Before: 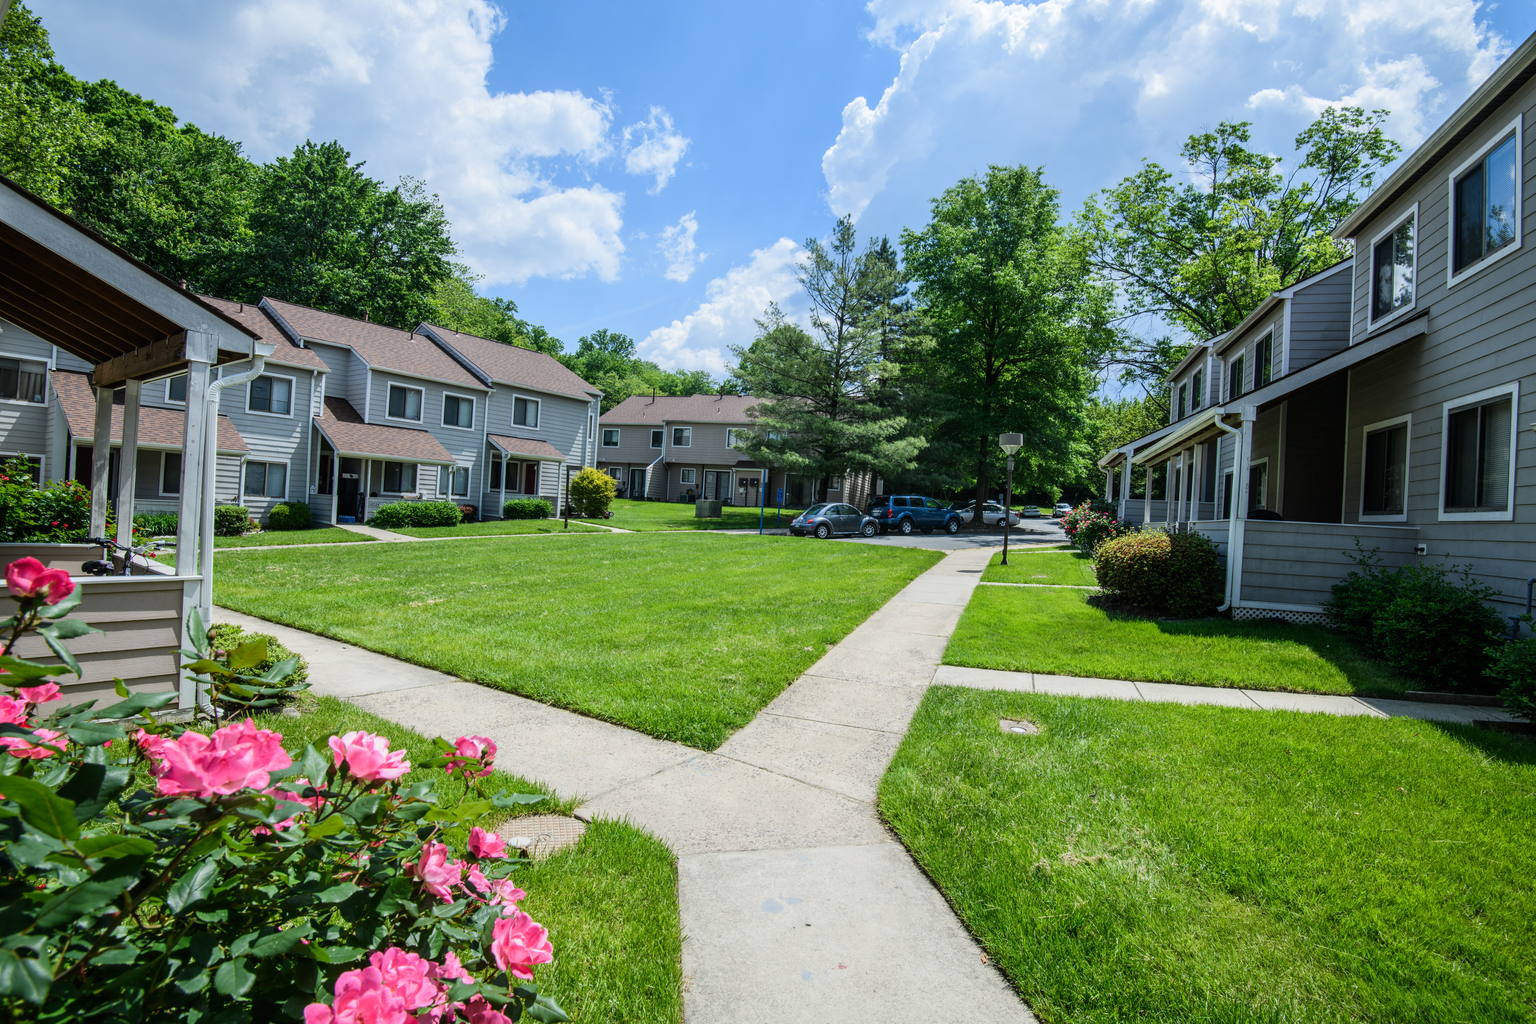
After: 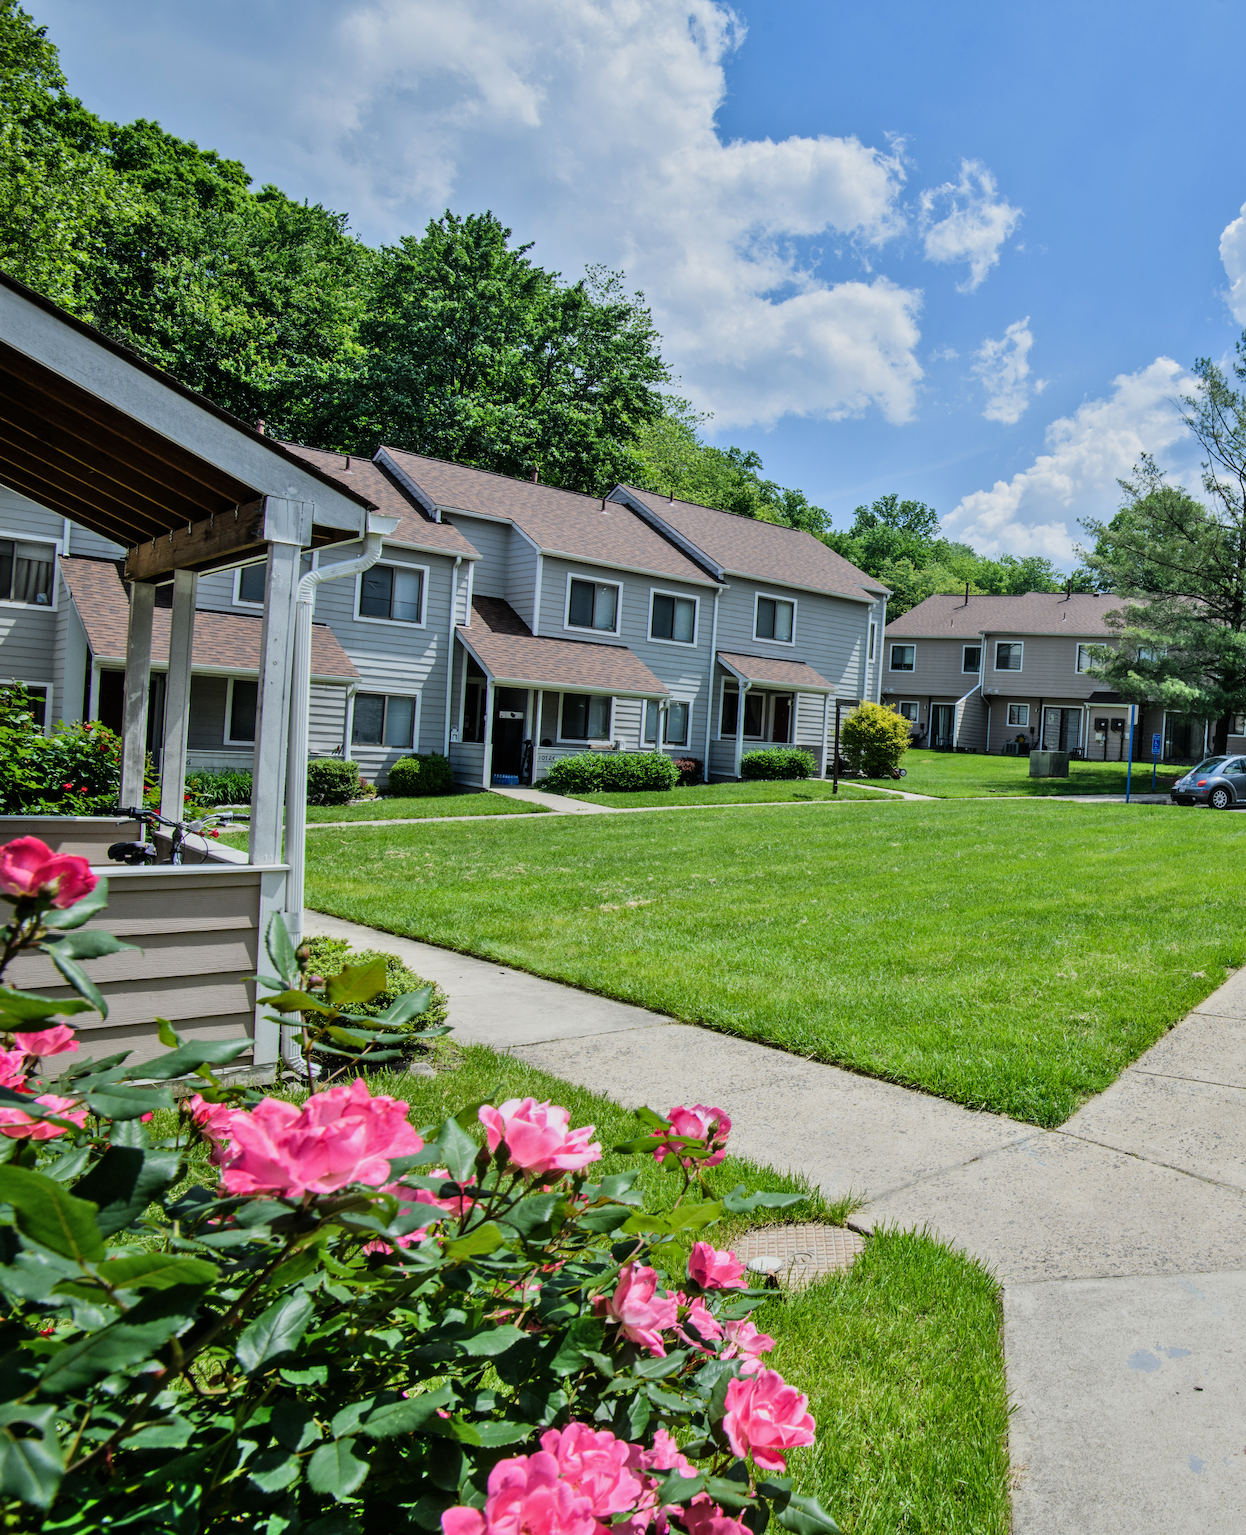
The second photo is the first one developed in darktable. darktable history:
filmic rgb: black relative exposure -9.6 EV, white relative exposure 3.04 EV, threshold 2.98 EV, hardness 6.09, enable highlight reconstruction true
shadows and highlights: soften with gaussian
crop: left 0.661%, right 45.285%, bottom 0.086%
